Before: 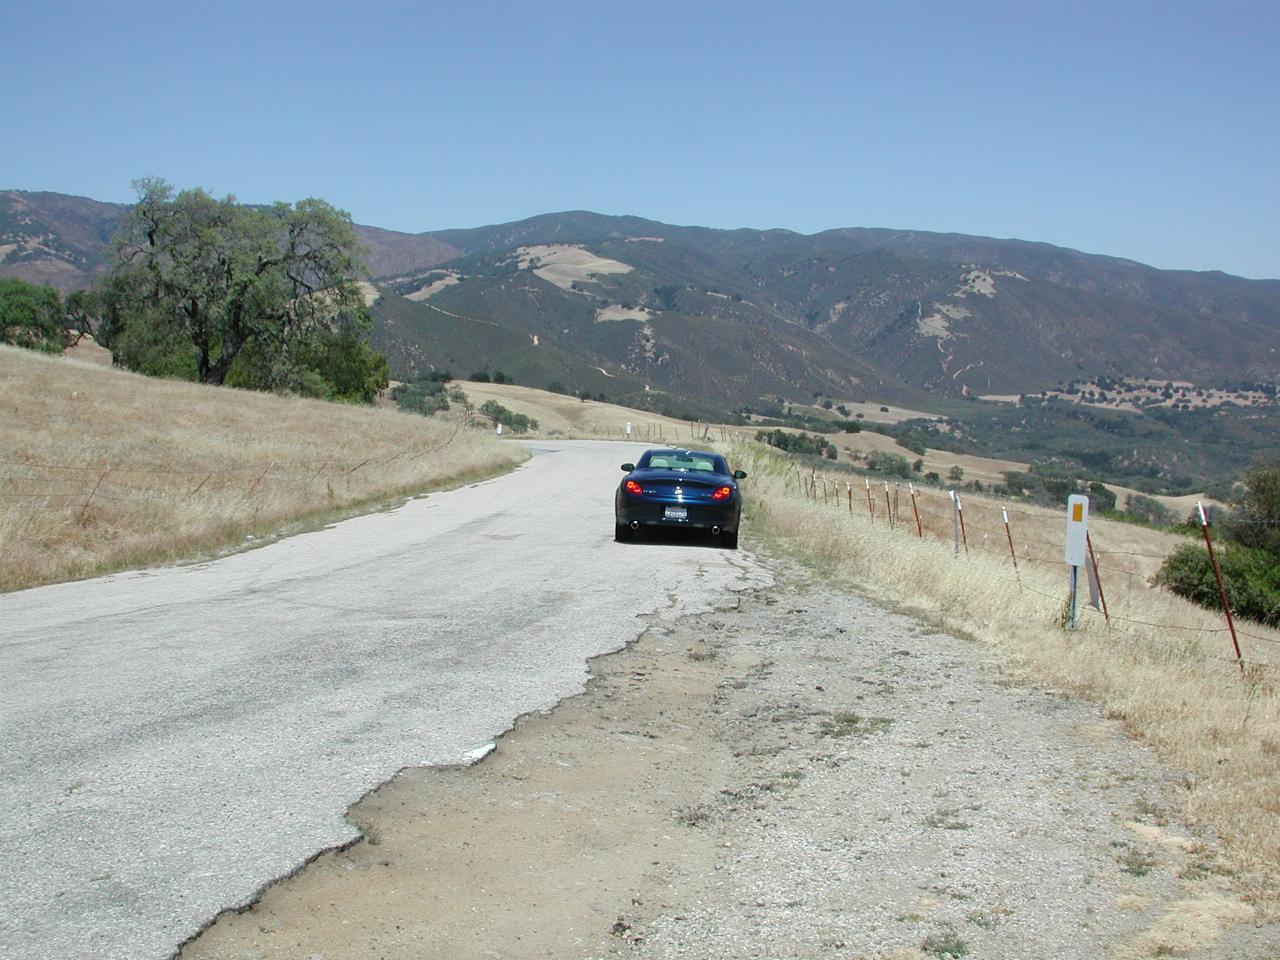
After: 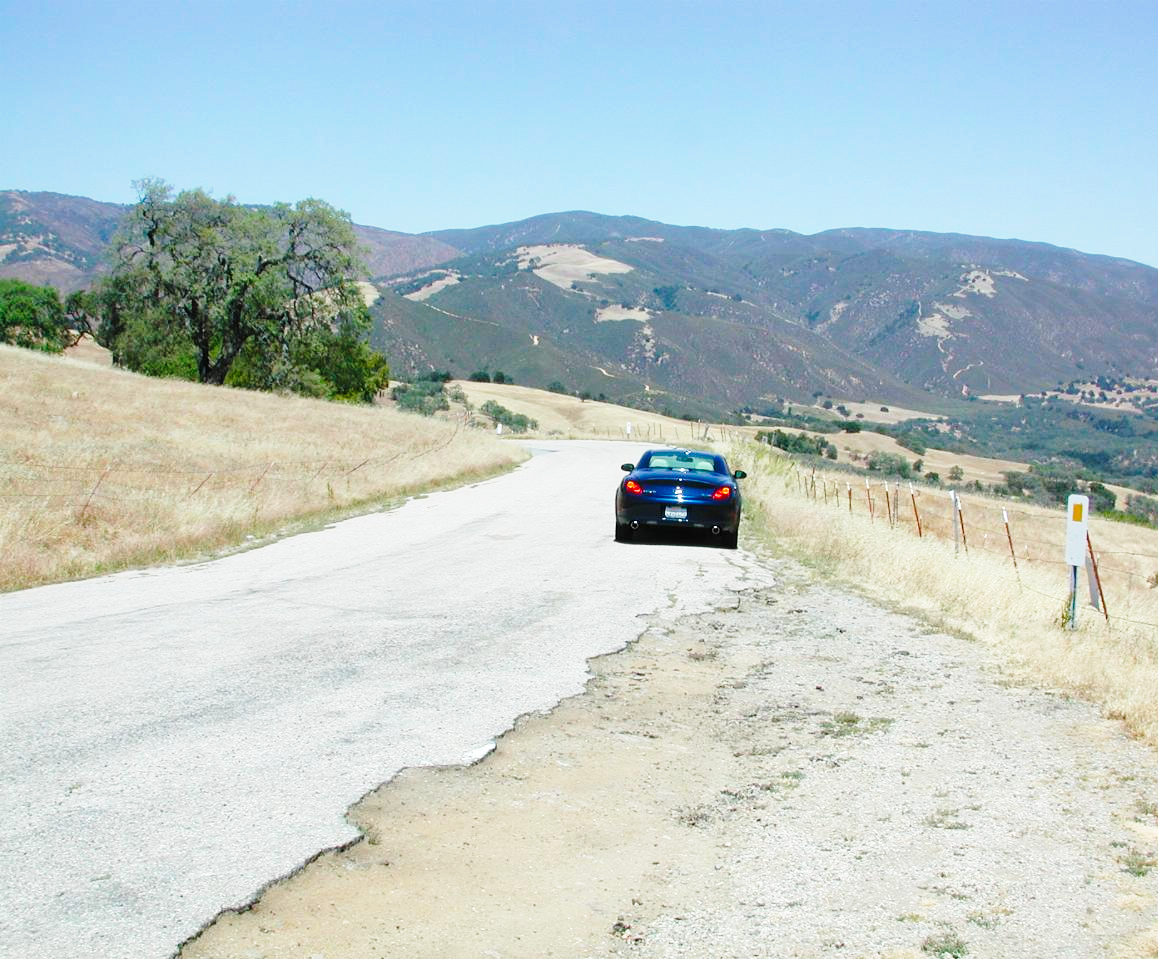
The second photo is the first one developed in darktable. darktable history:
base curve: curves: ch0 [(0, 0) (0.028, 0.03) (0.121, 0.232) (0.46, 0.748) (0.859, 0.968) (1, 1)], preserve colors none
crop: right 9.493%, bottom 0.04%
color balance rgb: linear chroma grading › global chroma 15.181%, perceptual saturation grading › global saturation 0.008%, global vibrance 20%
